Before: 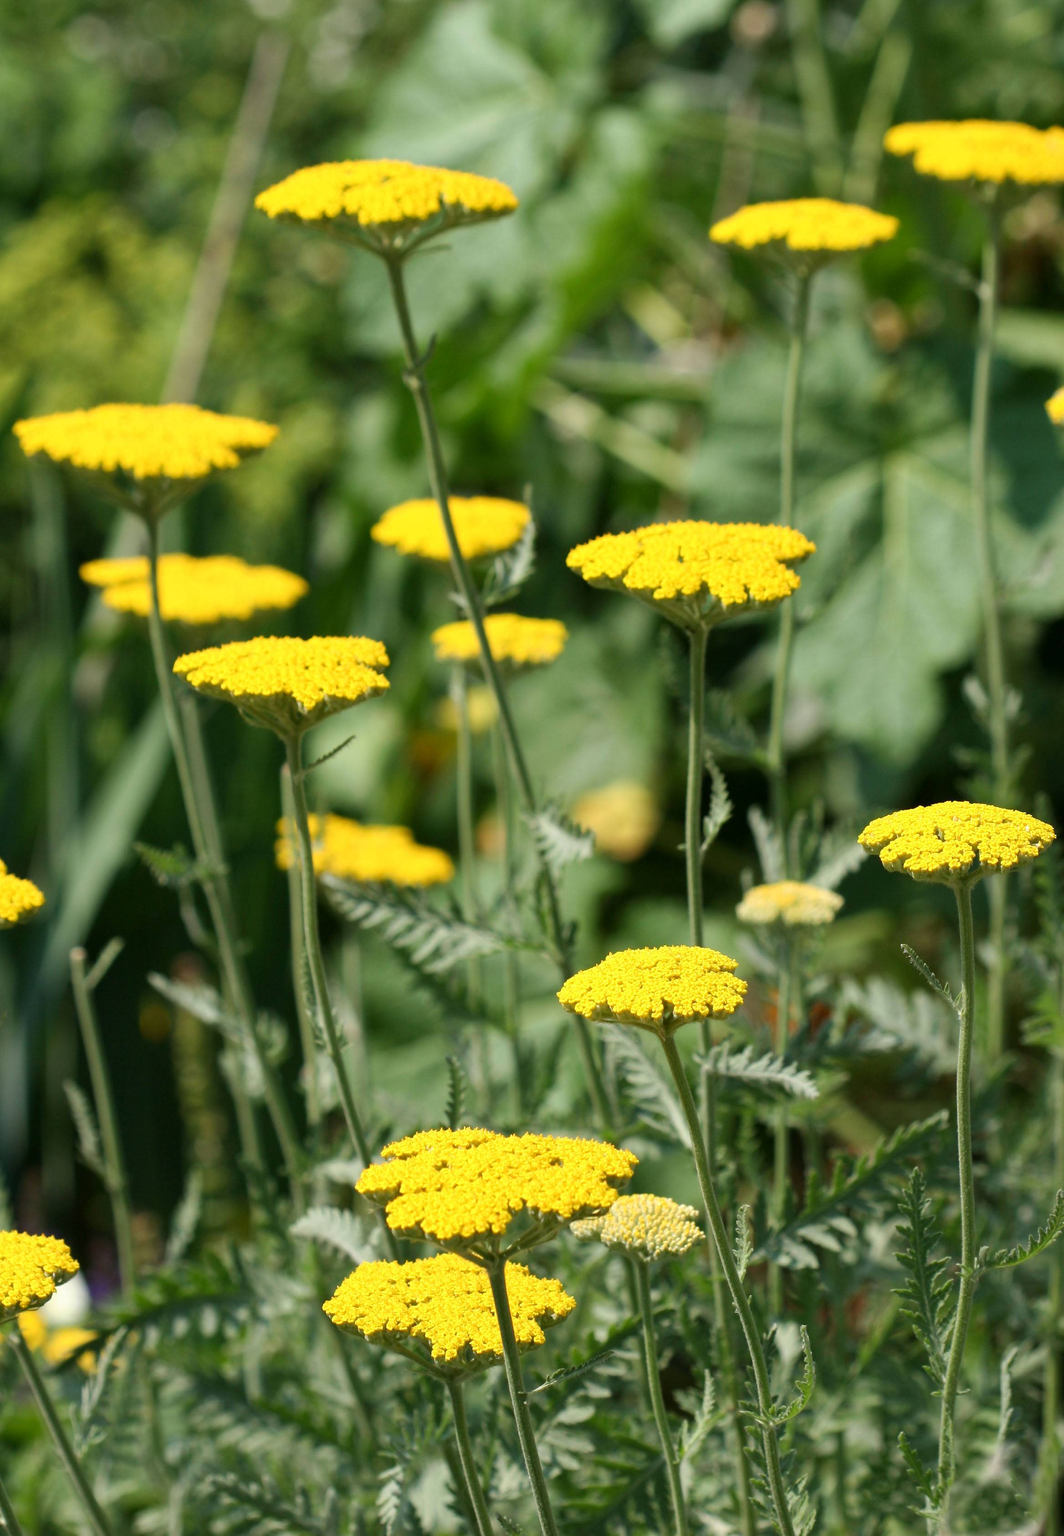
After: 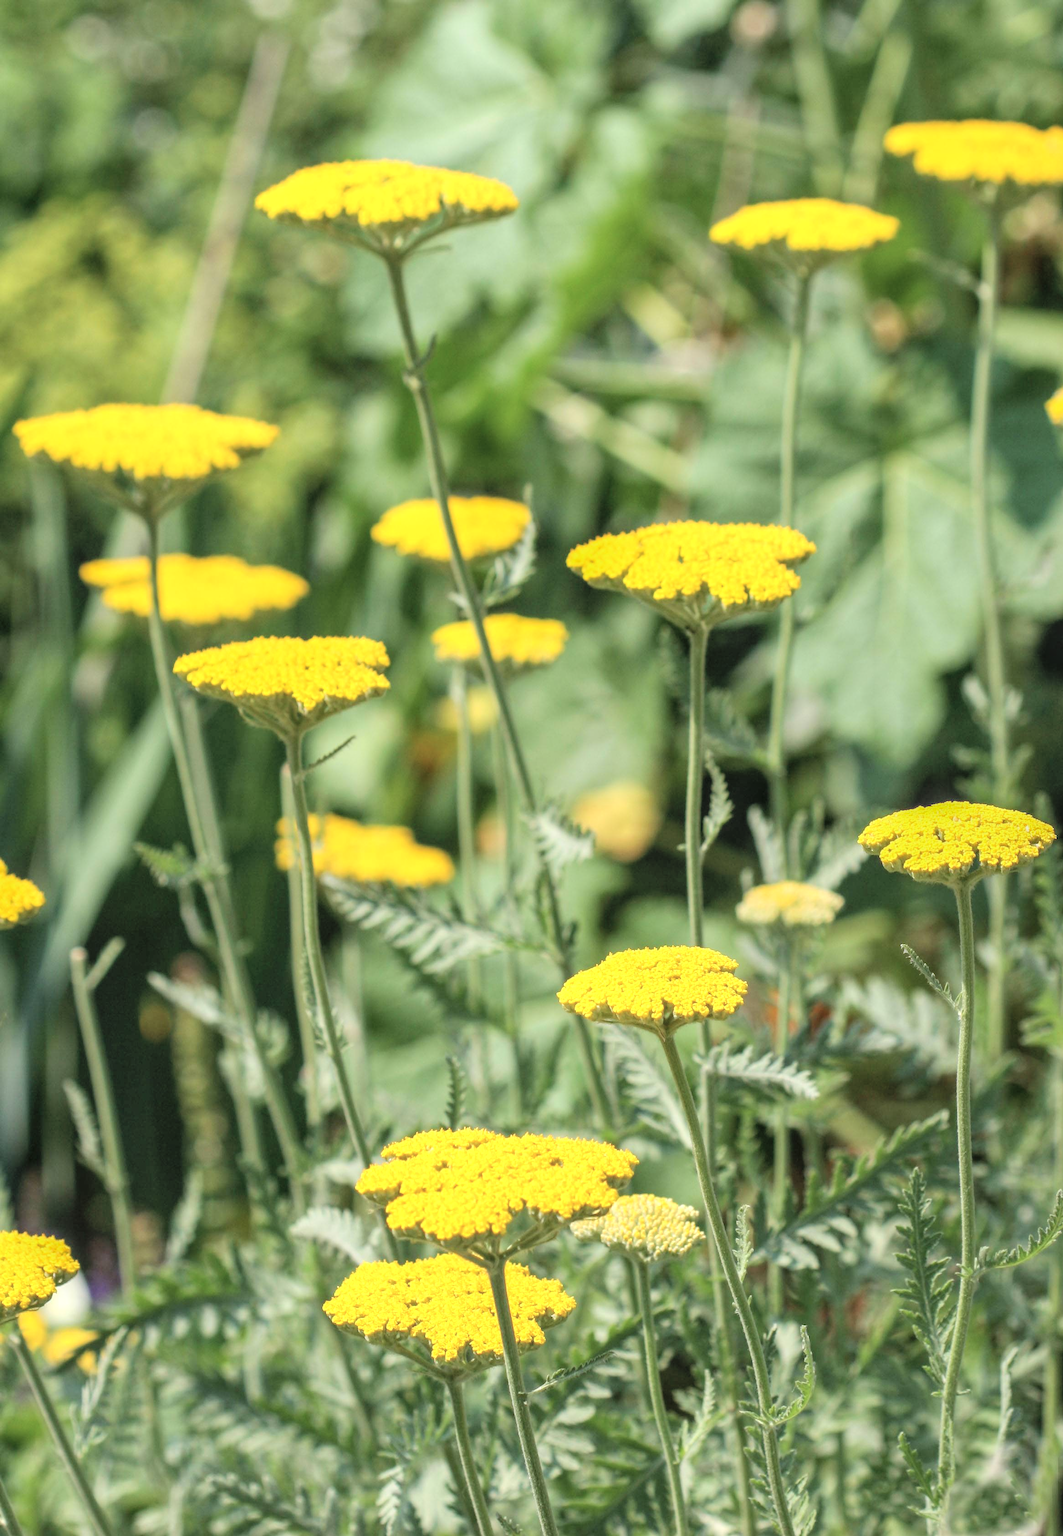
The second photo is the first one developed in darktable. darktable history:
exposure: exposure -0.041 EV, compensate highlight preservation false
global tonemap: drago (0.7, 100)
local contrast: highlights 0%, shadows 0%, detail 133%
